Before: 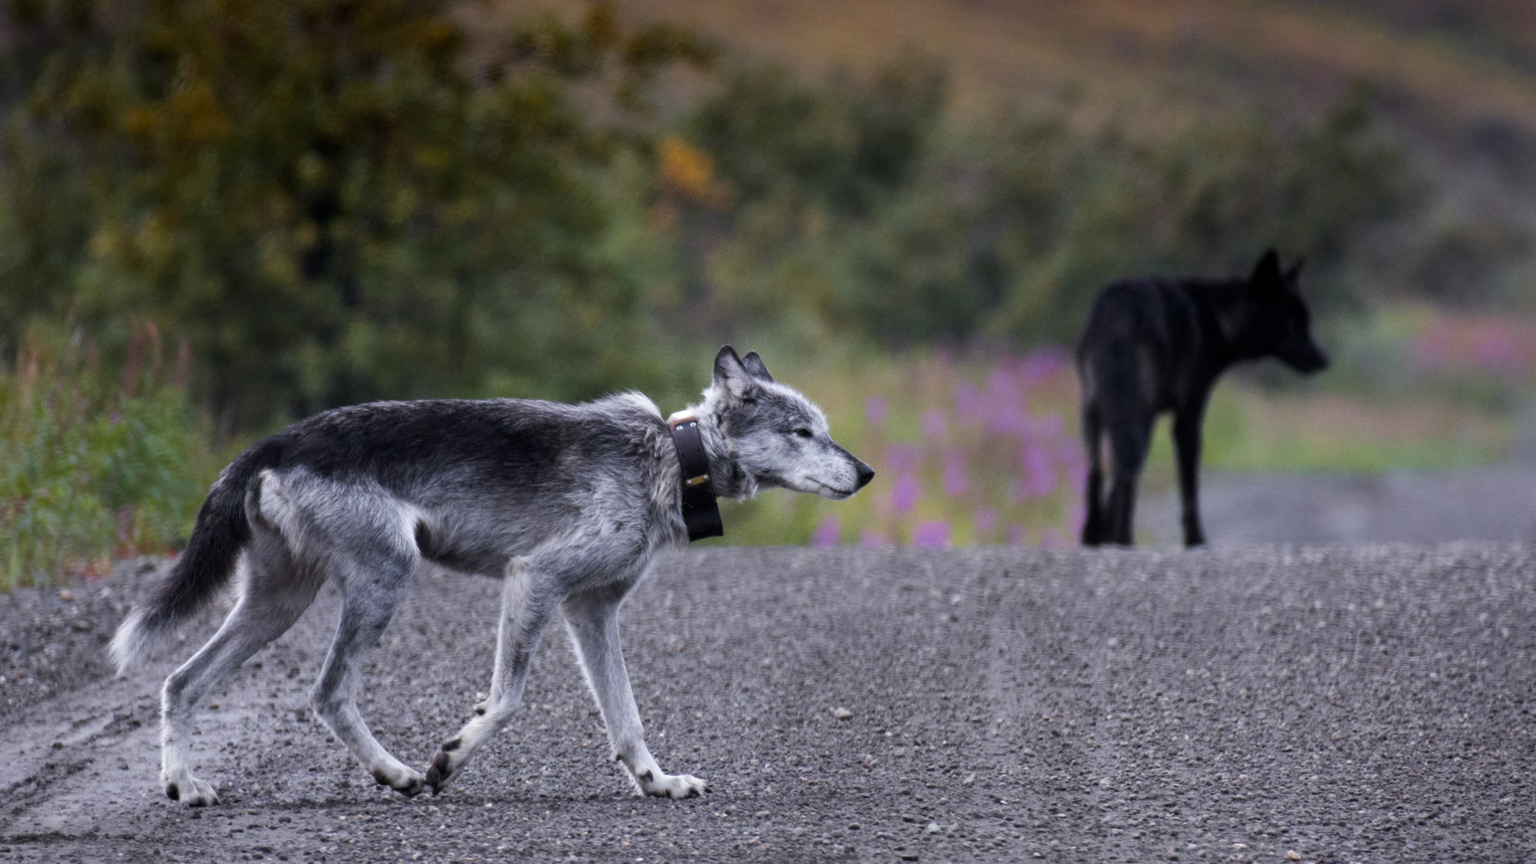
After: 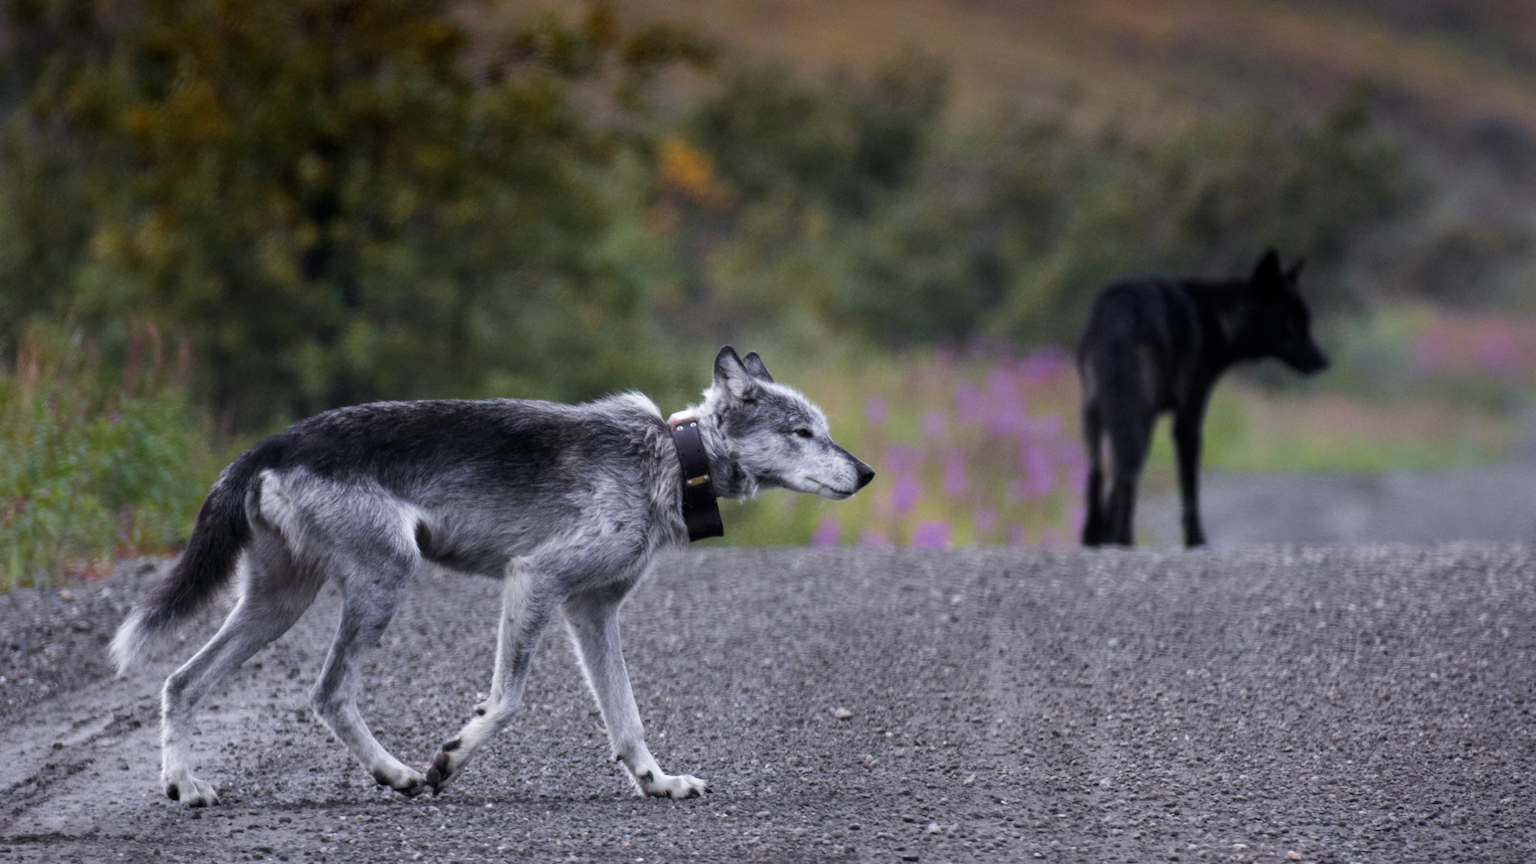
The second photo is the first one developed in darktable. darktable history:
vignetting: fall-off start 116.45%, fall-off radius 59.03%, brightness 0.994, saturation -0.491, dithering 8-bit output
